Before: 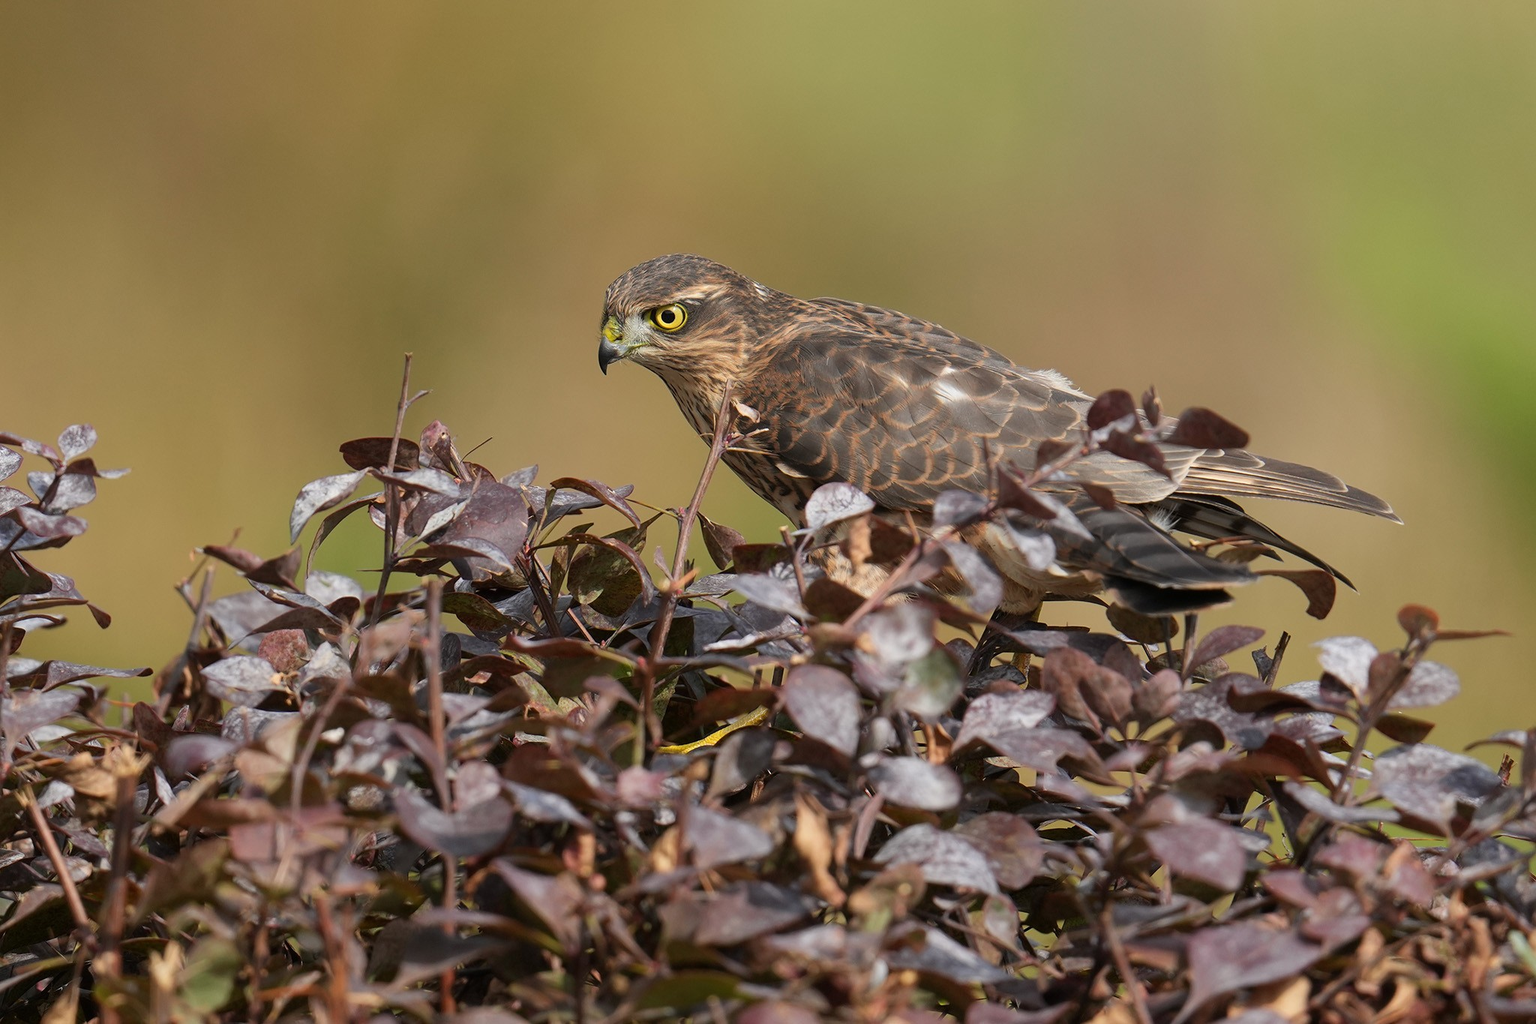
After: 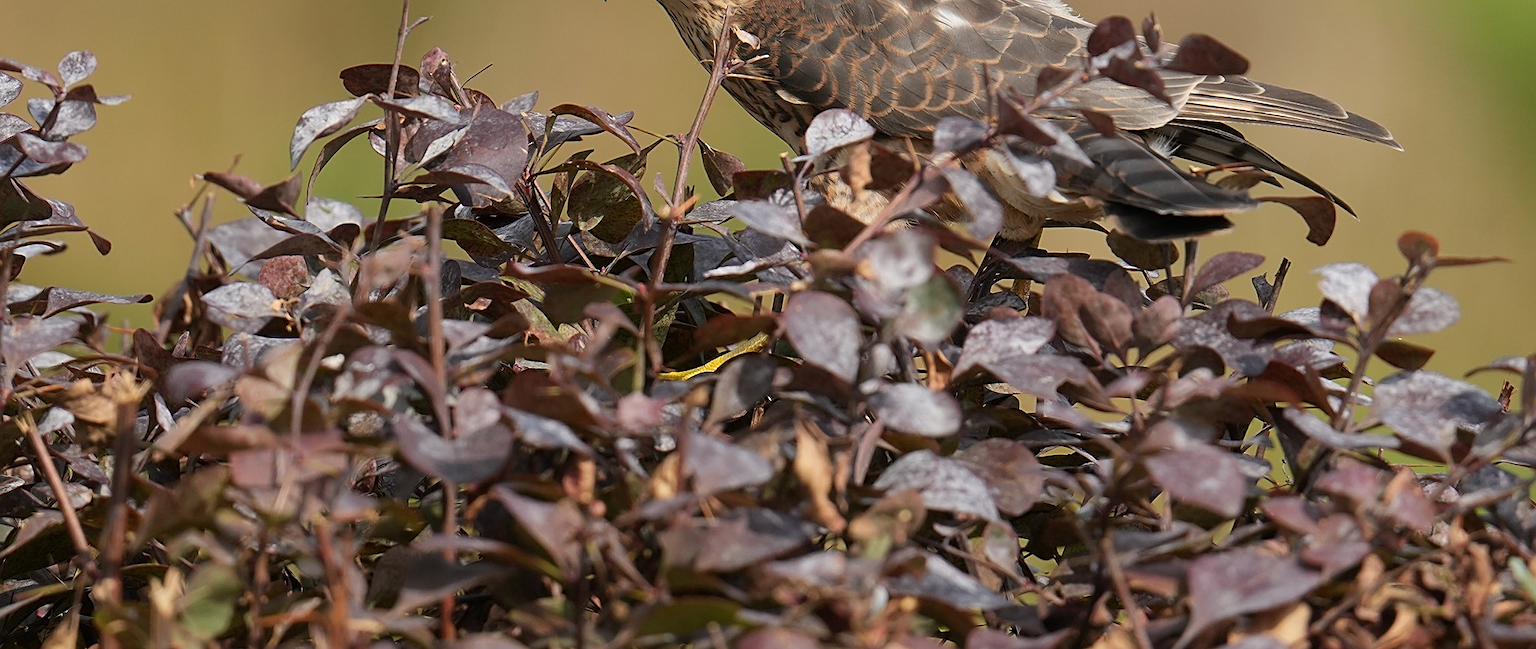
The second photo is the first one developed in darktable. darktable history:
tone equalizer: luminance estimator HSV value / RGB max
sharpen: on, module defaults
crop and rotate: top 36.518%
